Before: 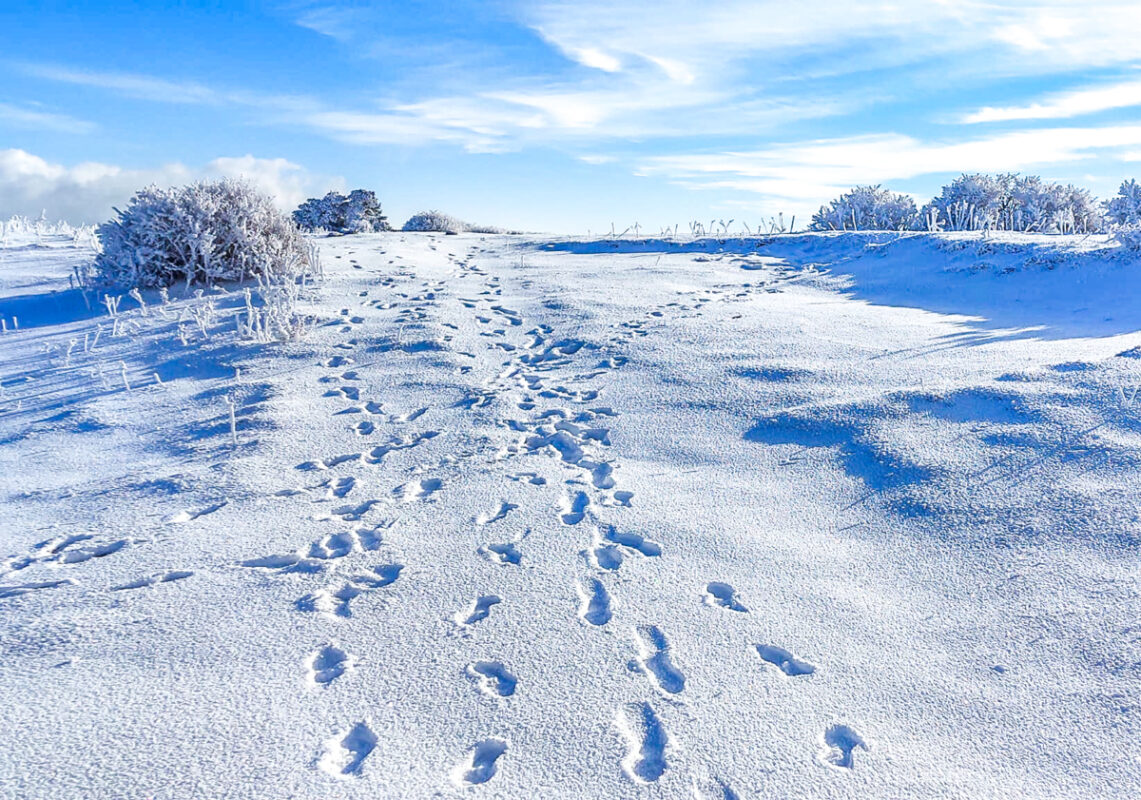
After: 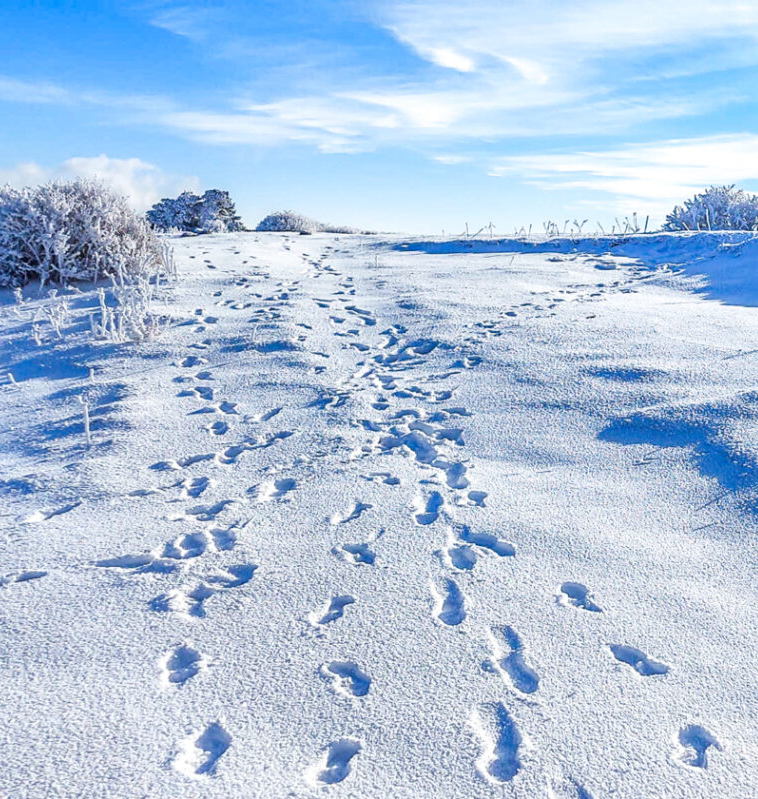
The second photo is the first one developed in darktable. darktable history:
crop and rotate: left 12.842%, right 20.64%
